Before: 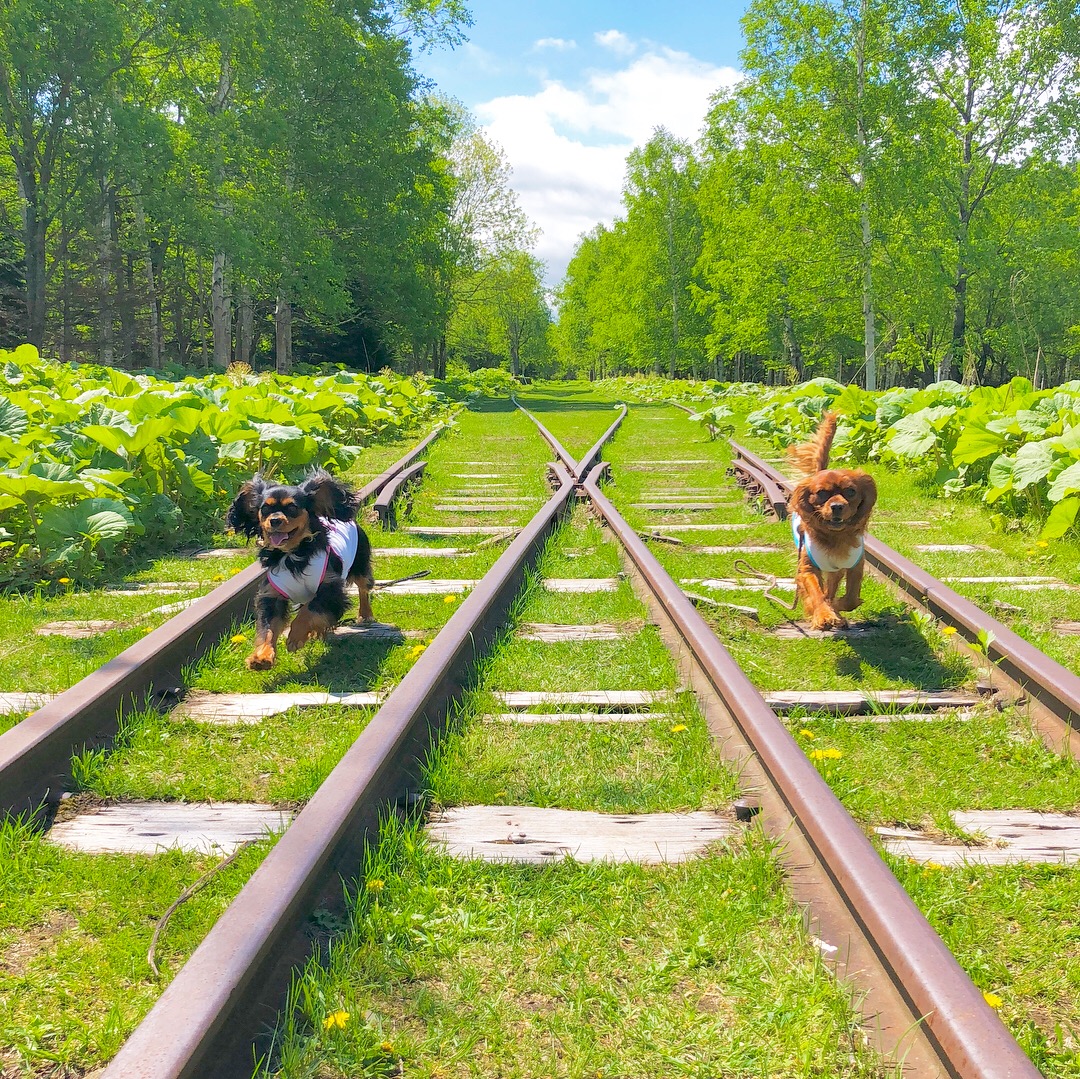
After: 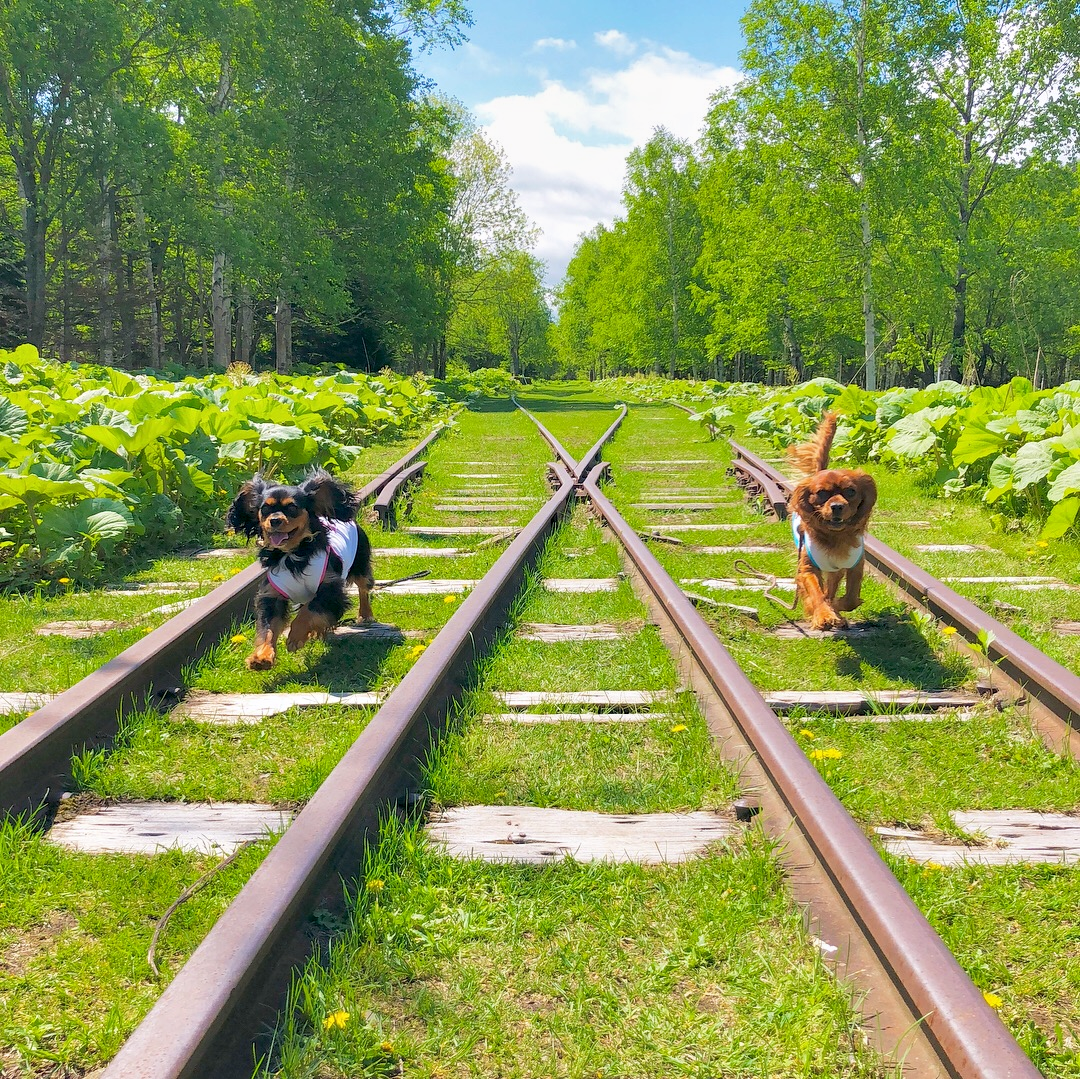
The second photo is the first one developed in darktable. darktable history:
contrast equalizer: octaves 7, y [[0.6 ×6], [0.55 ×6], [0 ×6], [0 ×6], [0 ×6]], mix 0.2
exposure: exposure -0.116 EV, compensate exposure bias true, compensate highlight preservation false
